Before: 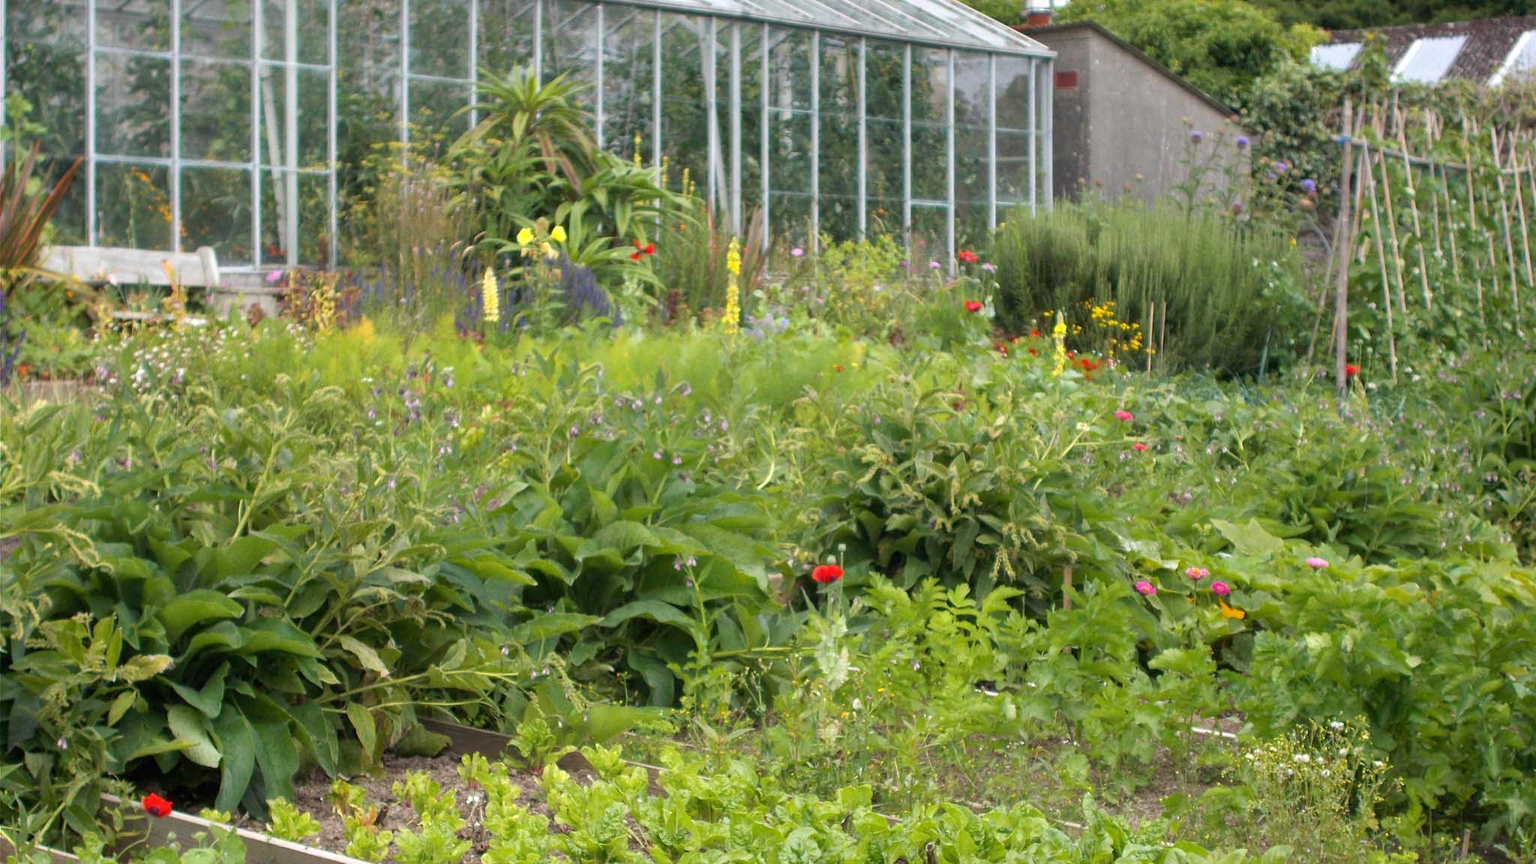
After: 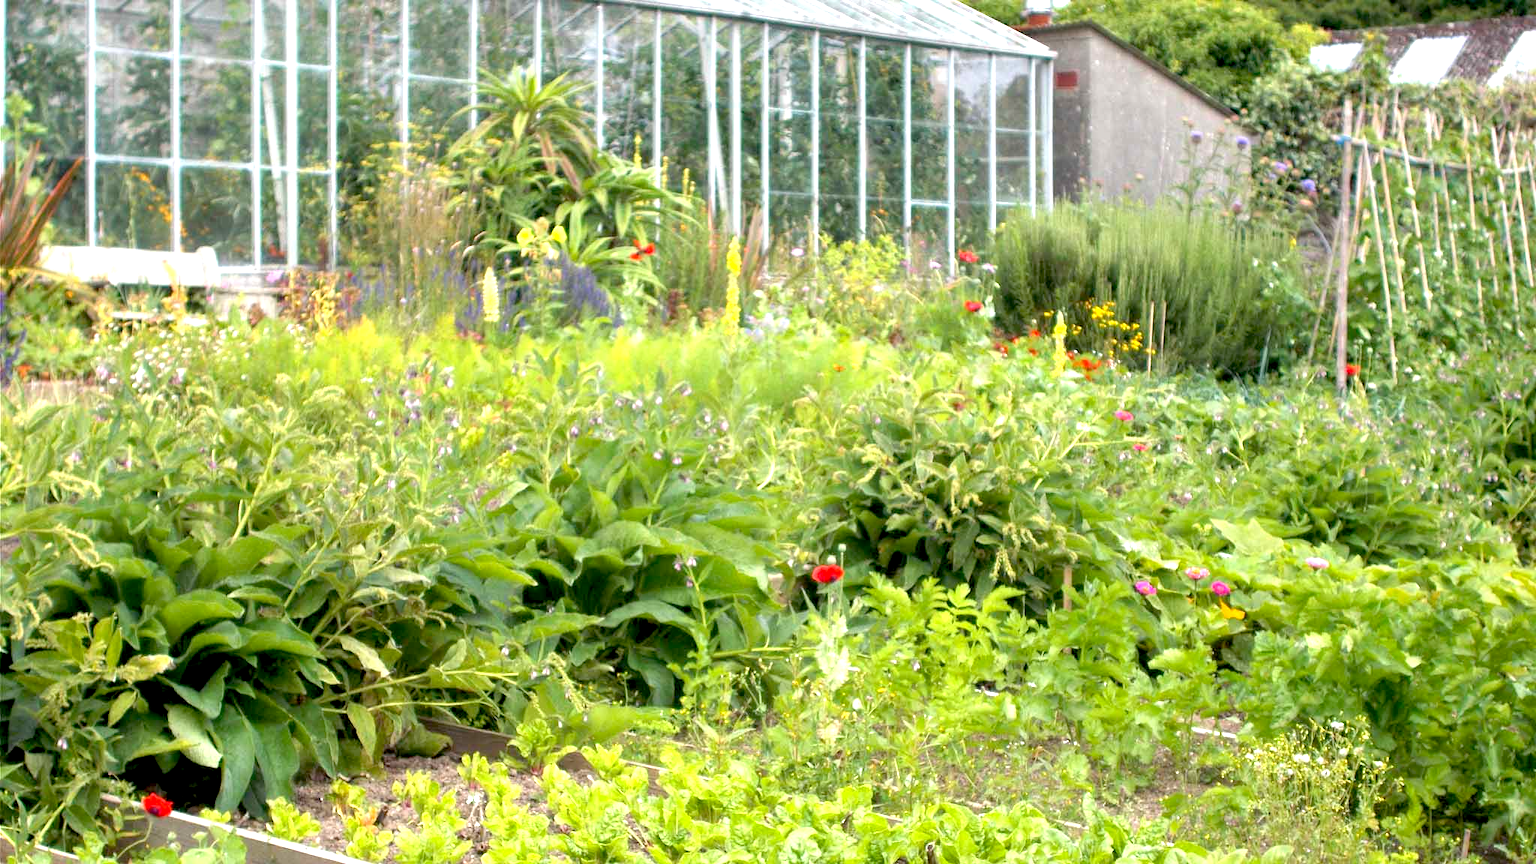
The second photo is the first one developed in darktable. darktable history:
exposure: black level correction 0.01, exposure 1 EV, compensate highlight preservation false
